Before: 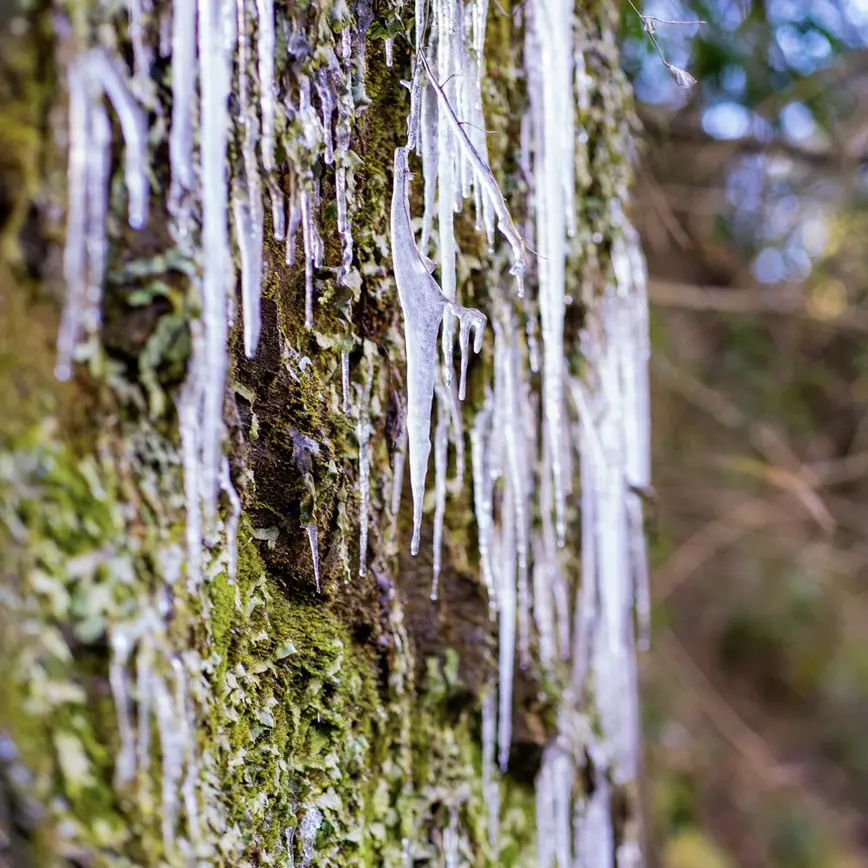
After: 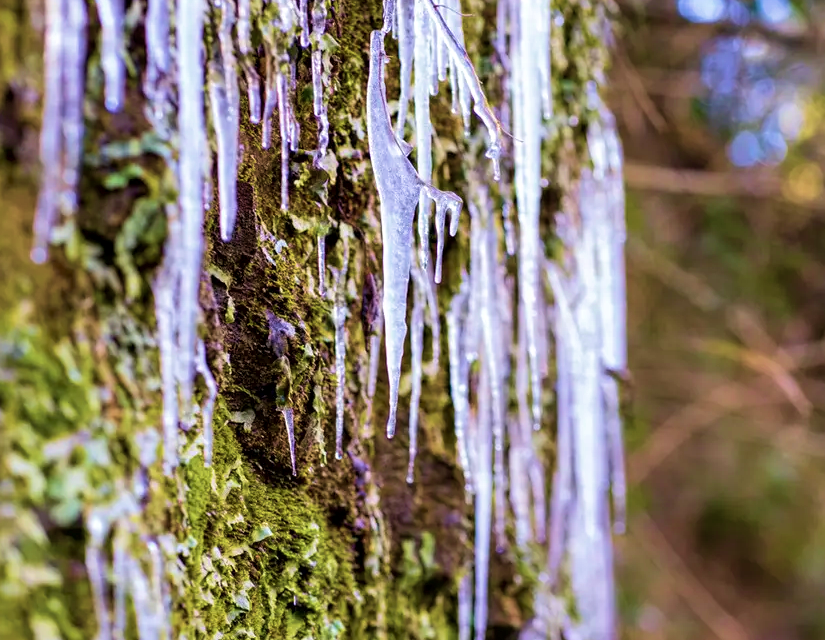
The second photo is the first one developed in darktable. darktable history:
velvia: strength 74.58%
local contrast: highlights 104%, shadows 100%, detail 119%, midtone range 0.2
crop and rotate: left 2.83%, top 13.495%, right 2.109%, bottom 12.745%
